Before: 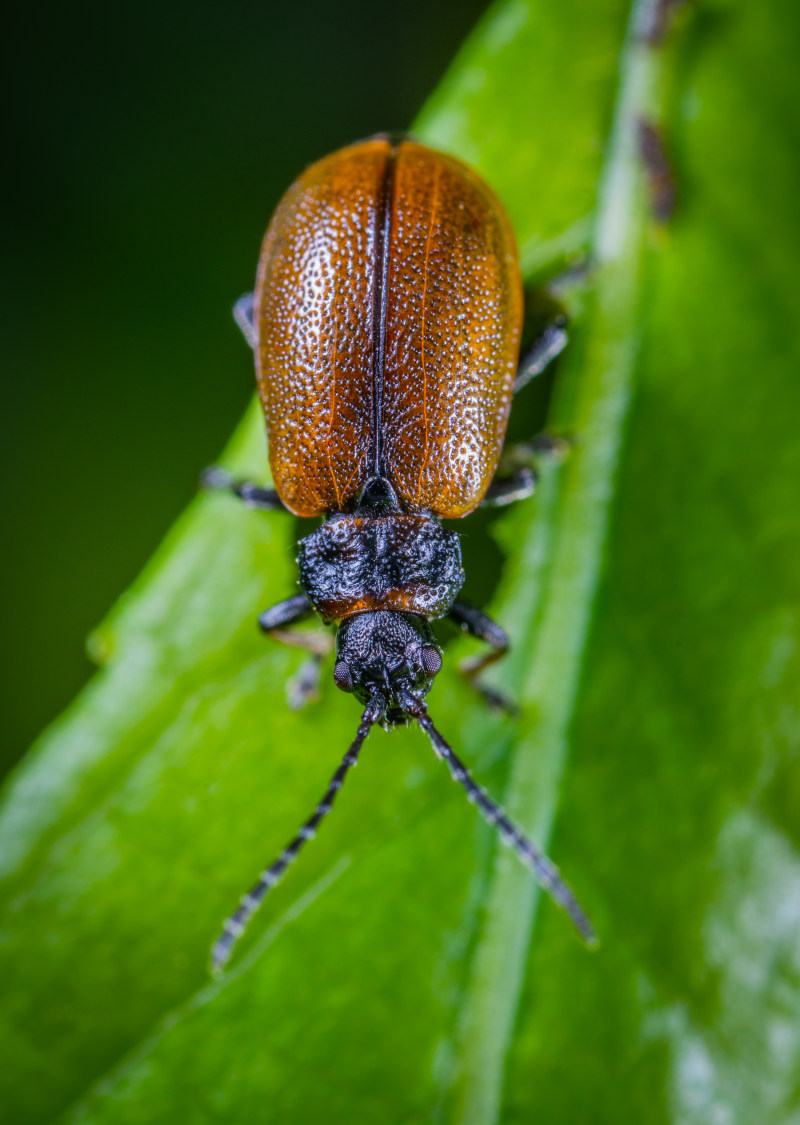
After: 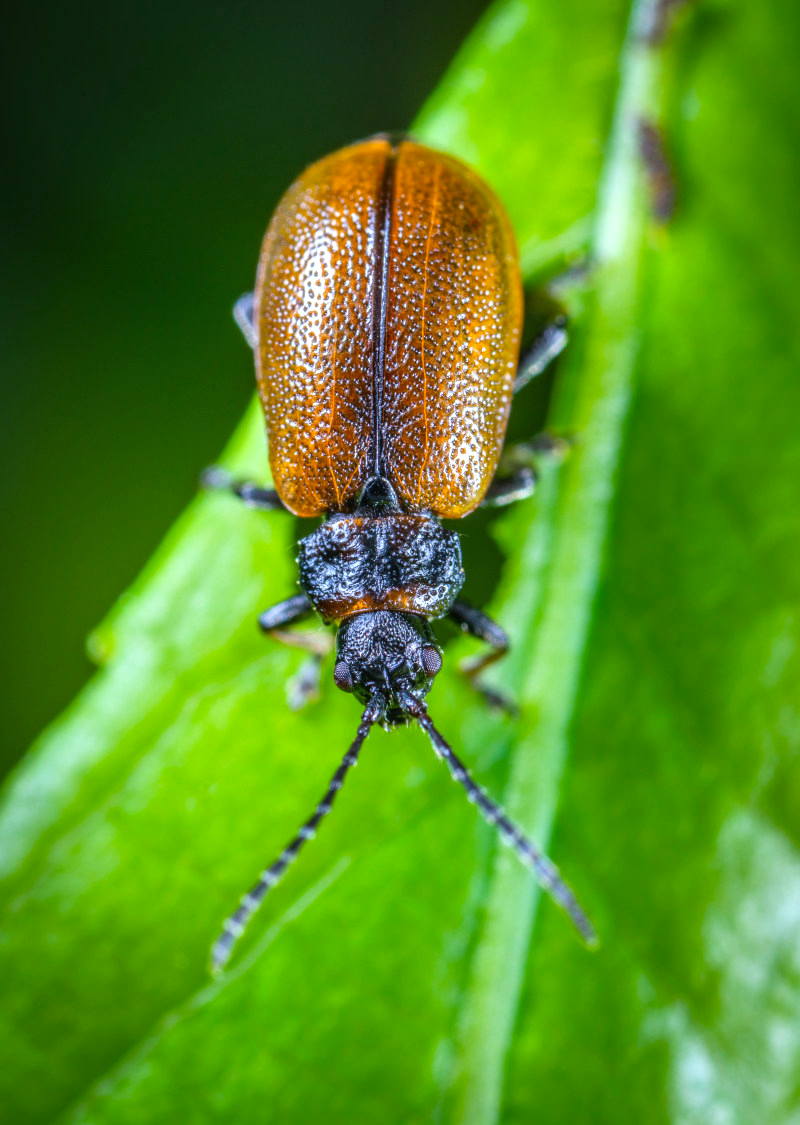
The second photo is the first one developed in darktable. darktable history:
exposure: black level correction 0, exposure 0.7 EV, compensate exposure bias true, compensate highlight preservation false
color correction: highlights a* -8, highlights b* 3.1
